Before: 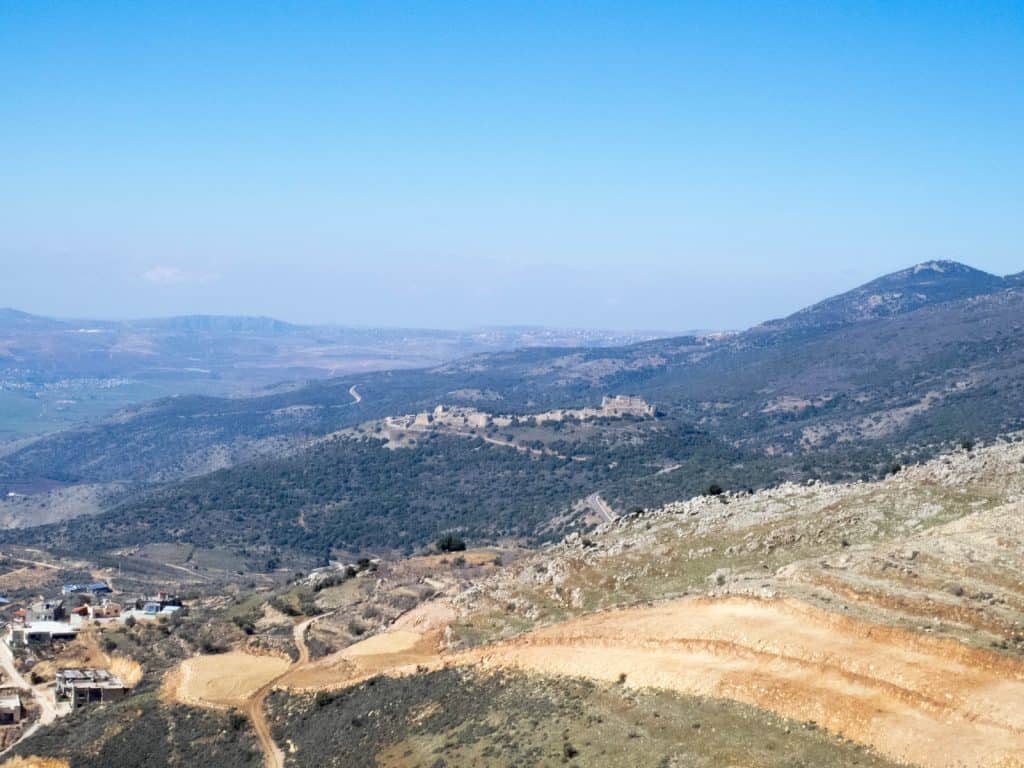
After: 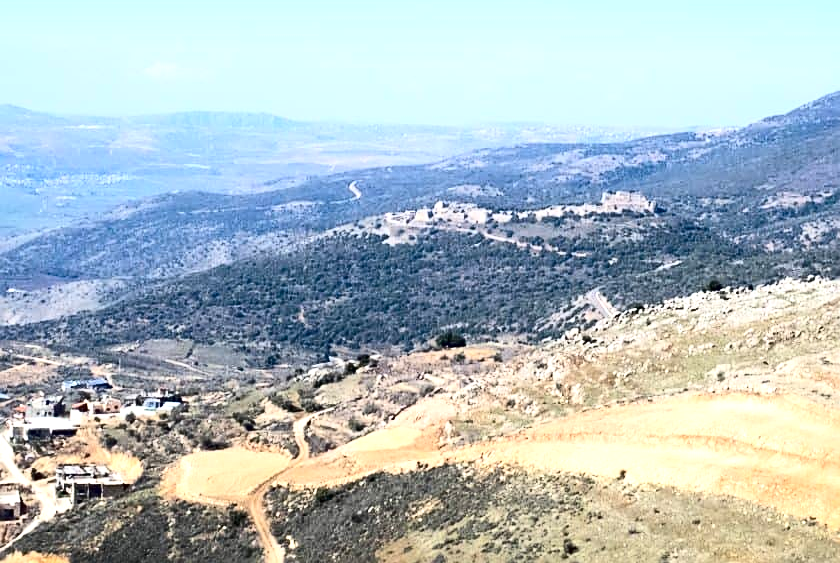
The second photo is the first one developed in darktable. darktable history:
sharpen: on, module defaults
contrast brightness saturation: contrast 0.276
exposure: exposure 0.605 EV, compensate exposure bias true, compensate highlight preservation false
crop: top 26.683%, right 17.967%
